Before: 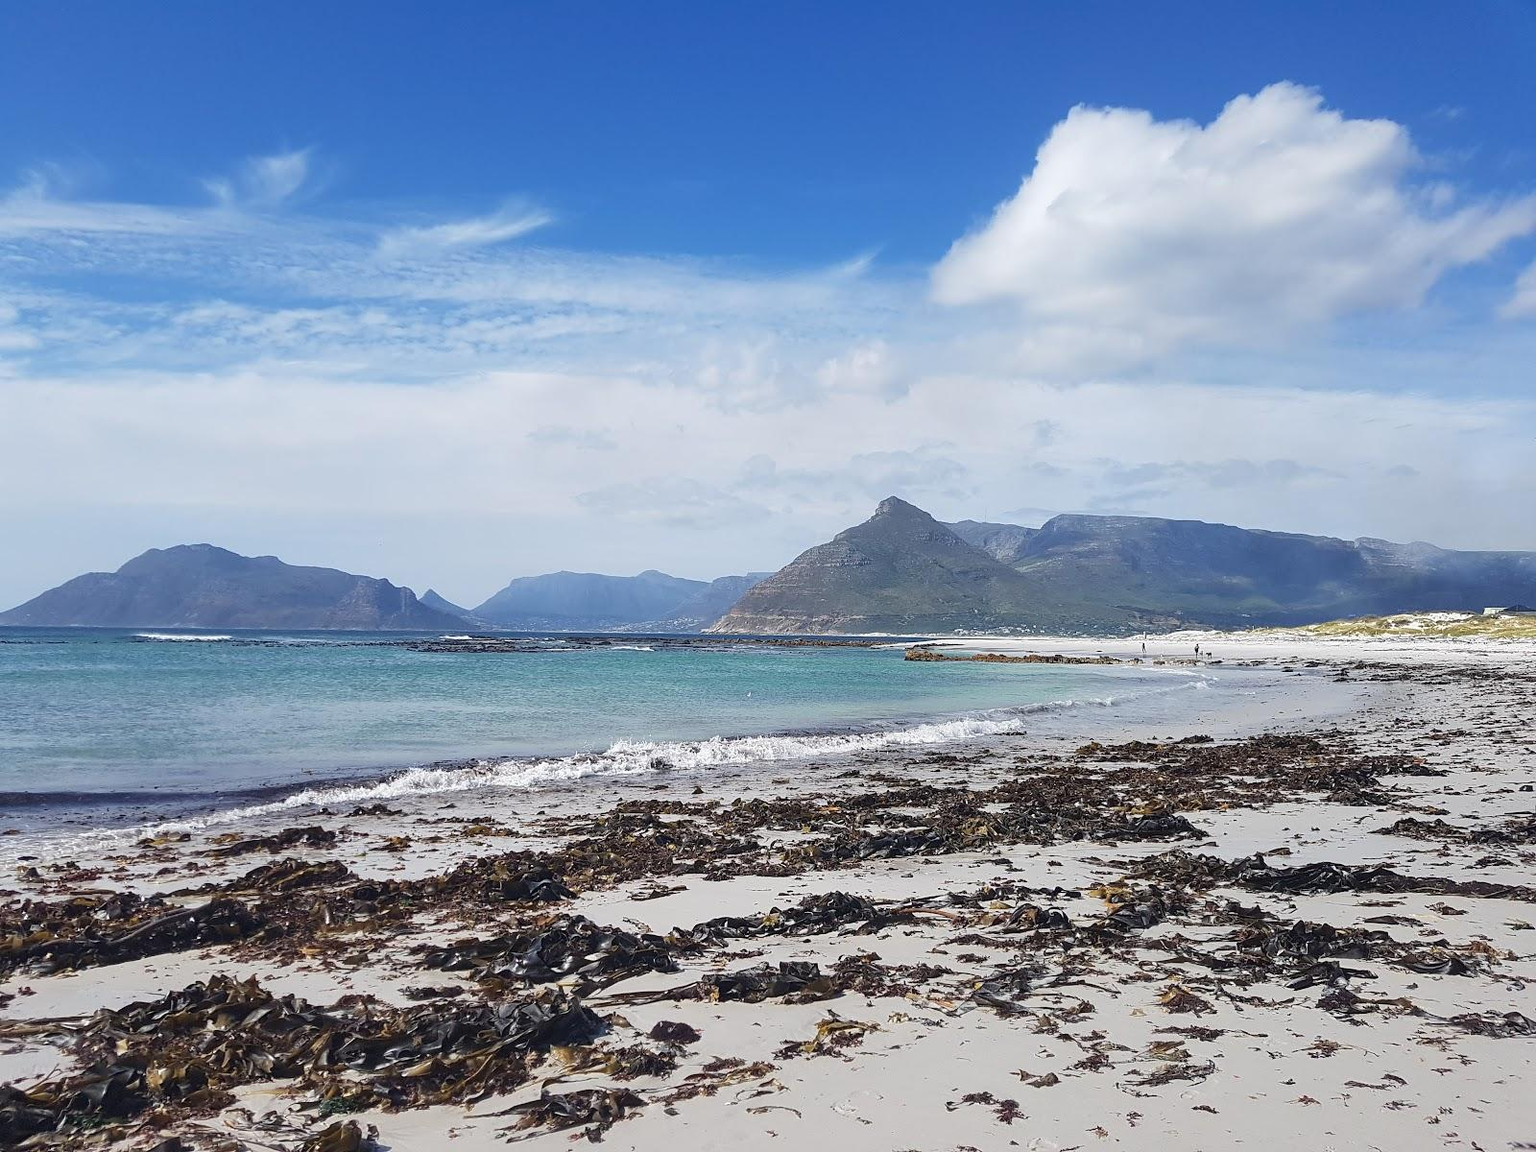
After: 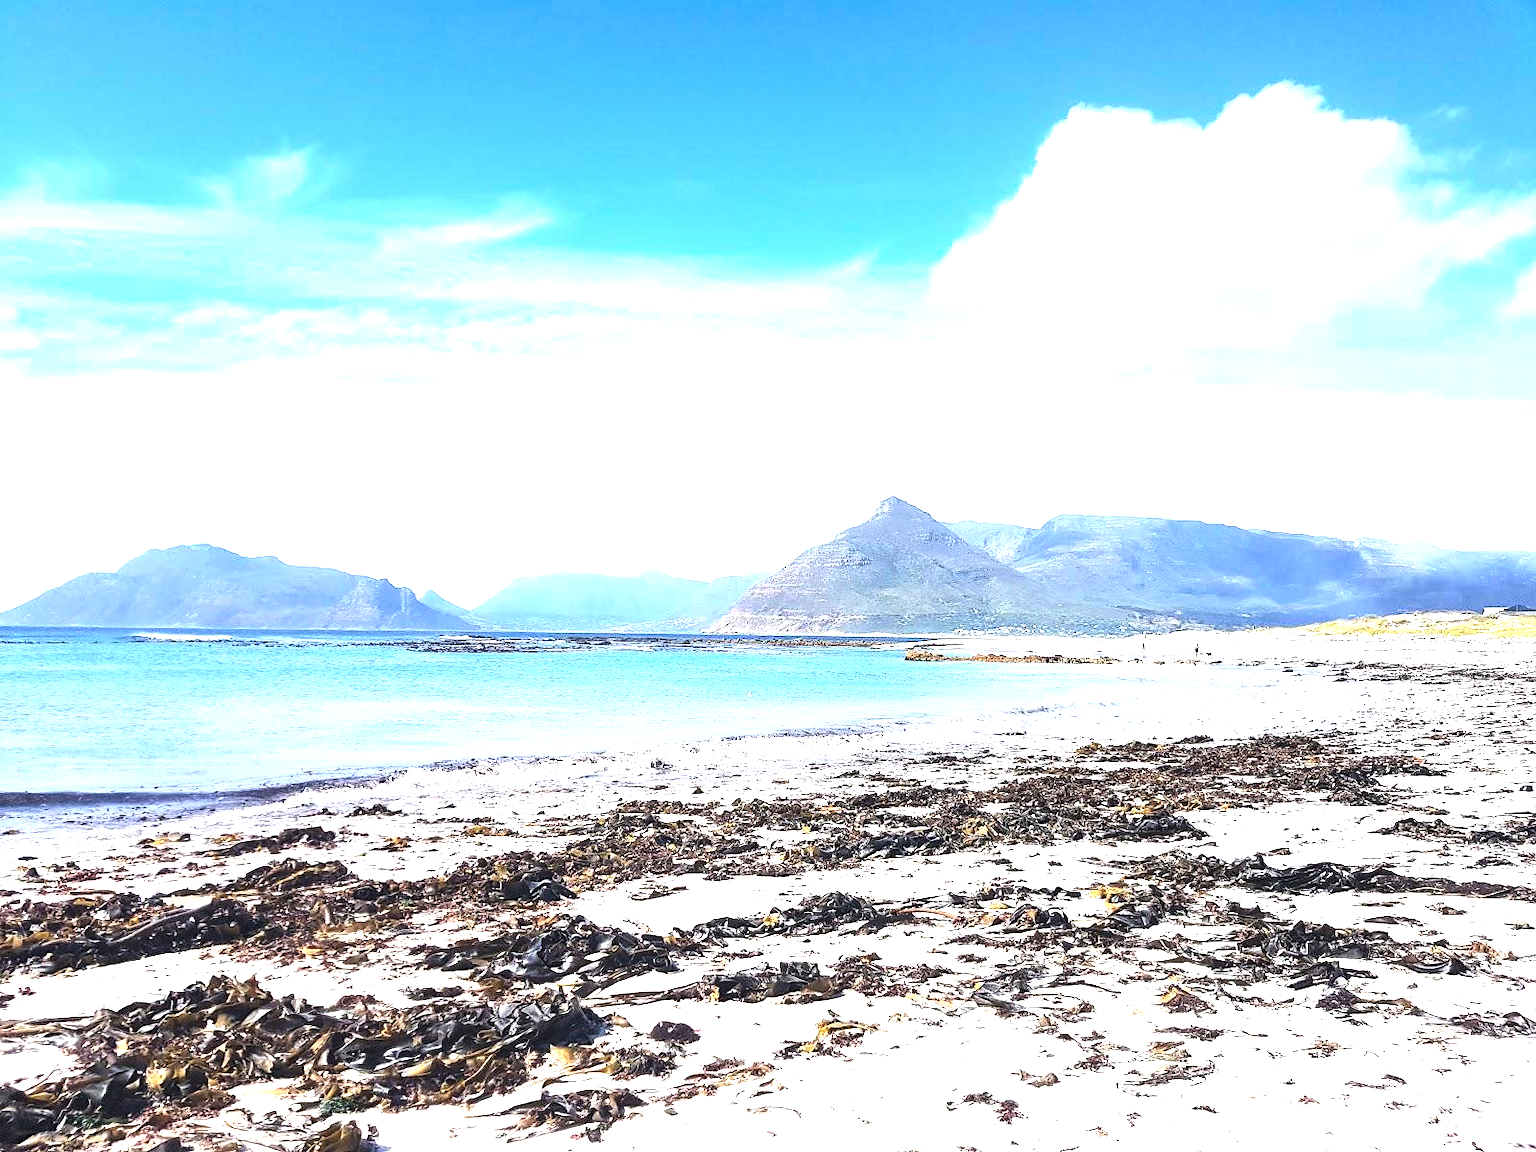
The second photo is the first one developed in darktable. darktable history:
exposure: black level correction 0, exposure 1.2 EV, compensate exposure bias true, compensate highlight preservation false
levels: levels [0.052, 0.496, 0.908]
contrast brightness saturation: contrast 0.198, brightness 0.162, saturation 0.22
